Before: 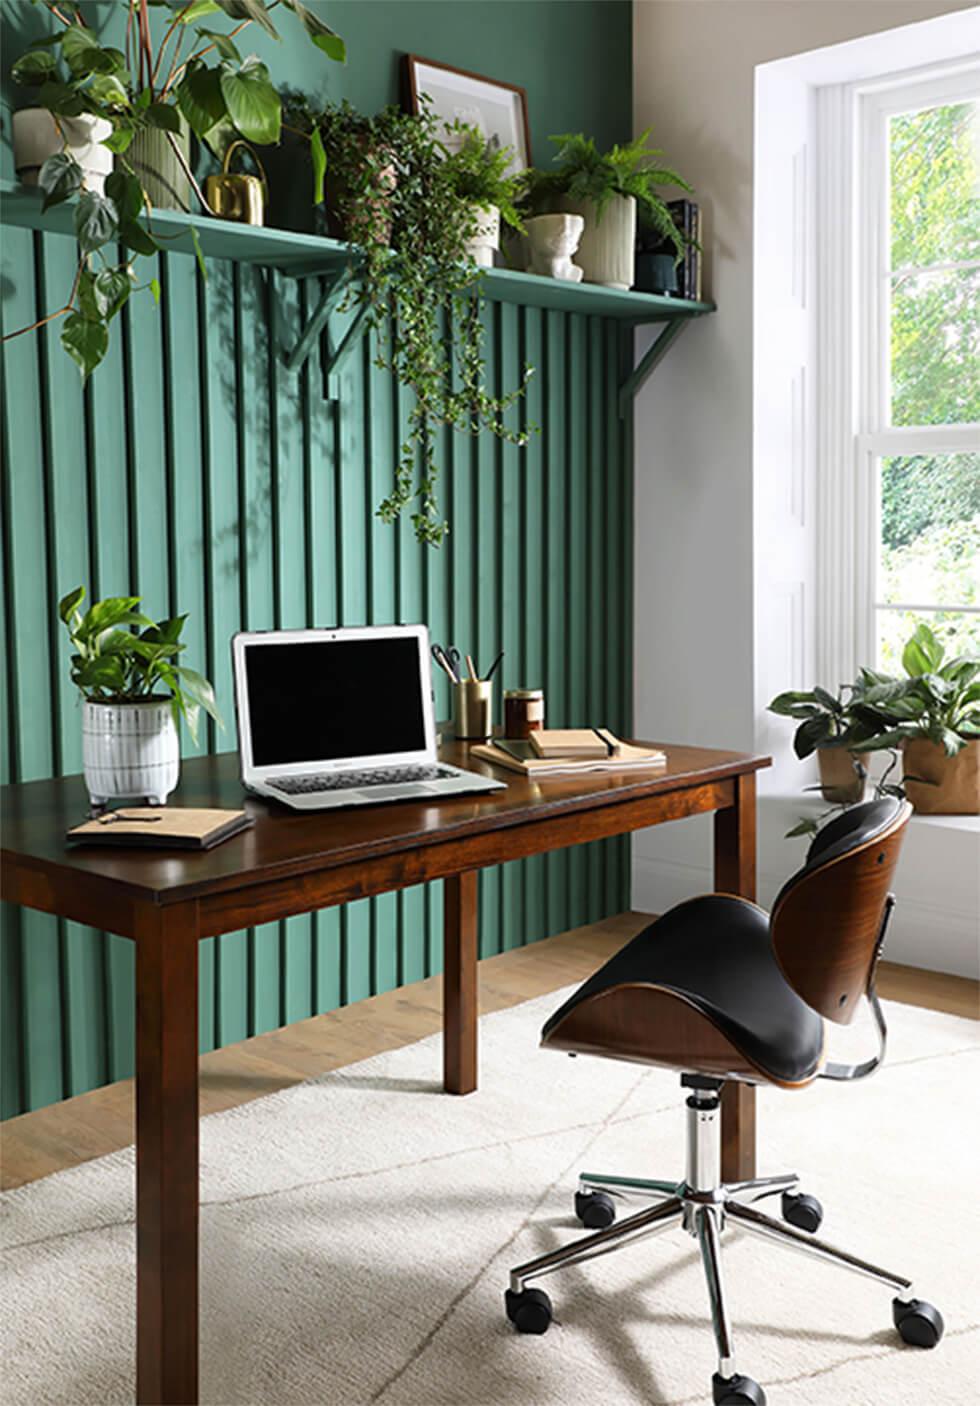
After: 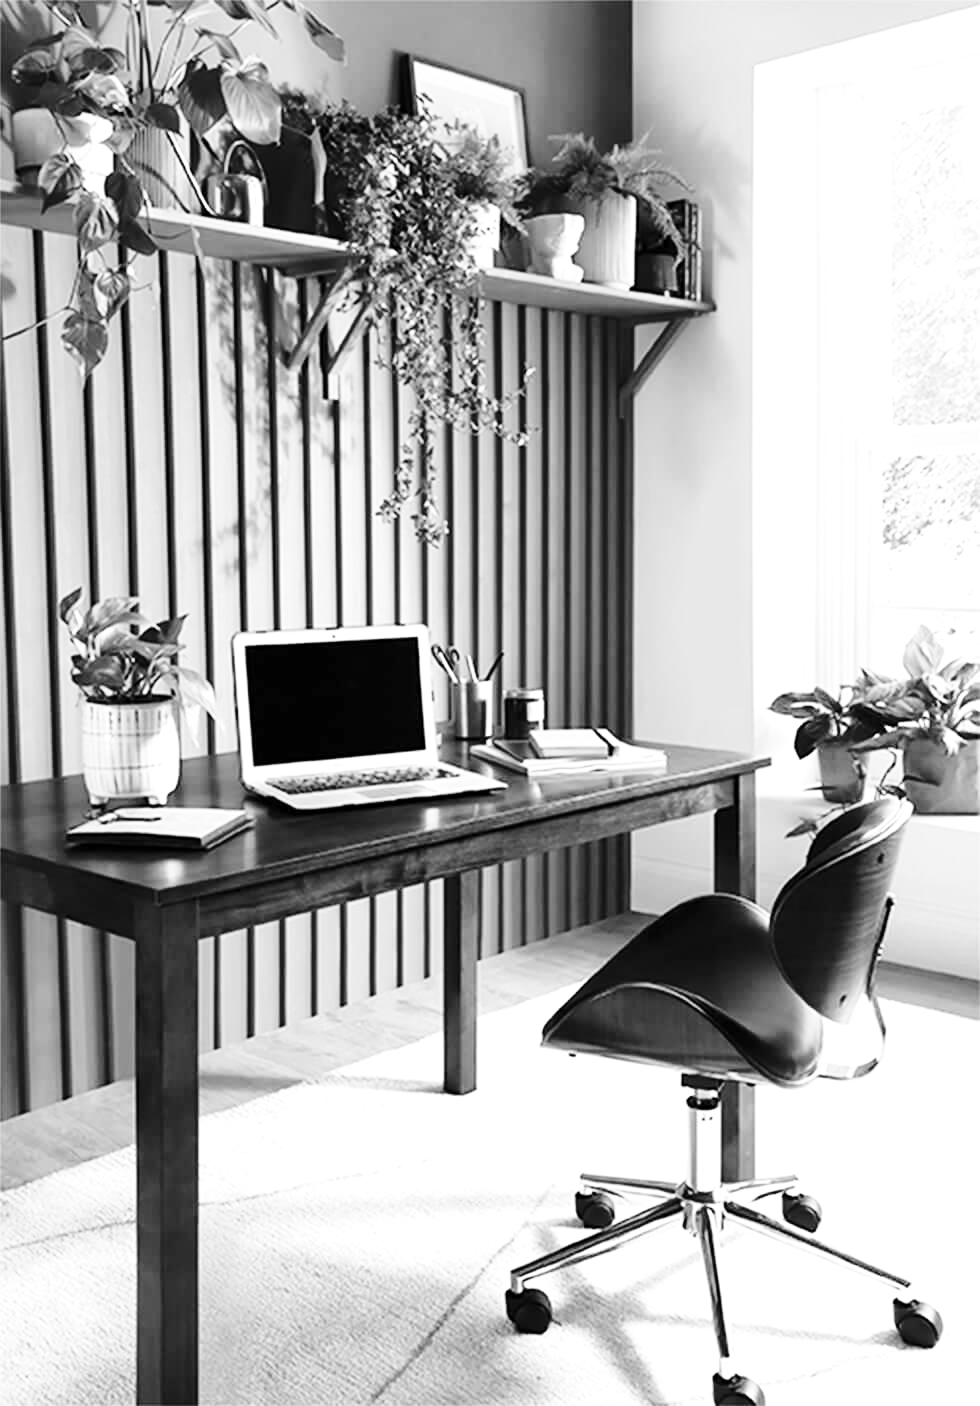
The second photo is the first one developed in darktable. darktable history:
color contrast: green-magenta contrast 0, blue-yellow contrast 0
base curve: curves: ch0 [(0, 0) (0.032, 0.037) (0.105, 0.228) (0.435, 0.76) (0.856, 0.983) (1, 1)], preserve colors none
exposure: black level correction 0.001, exposure 0.5 EV, compensate exposure bias true, compensate highlight preservation false
color balance rgb: linear chroma grading › global chroma 15%, perceptual saturation grading › global saturation 30%
